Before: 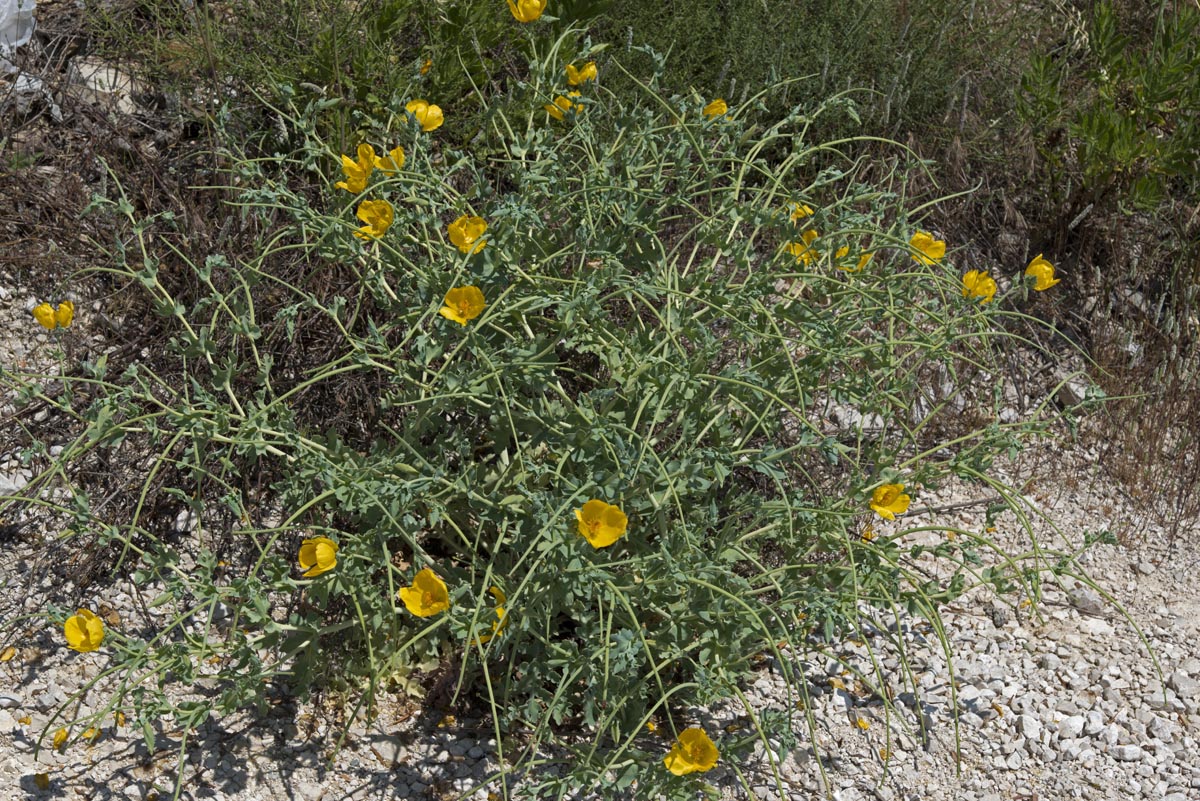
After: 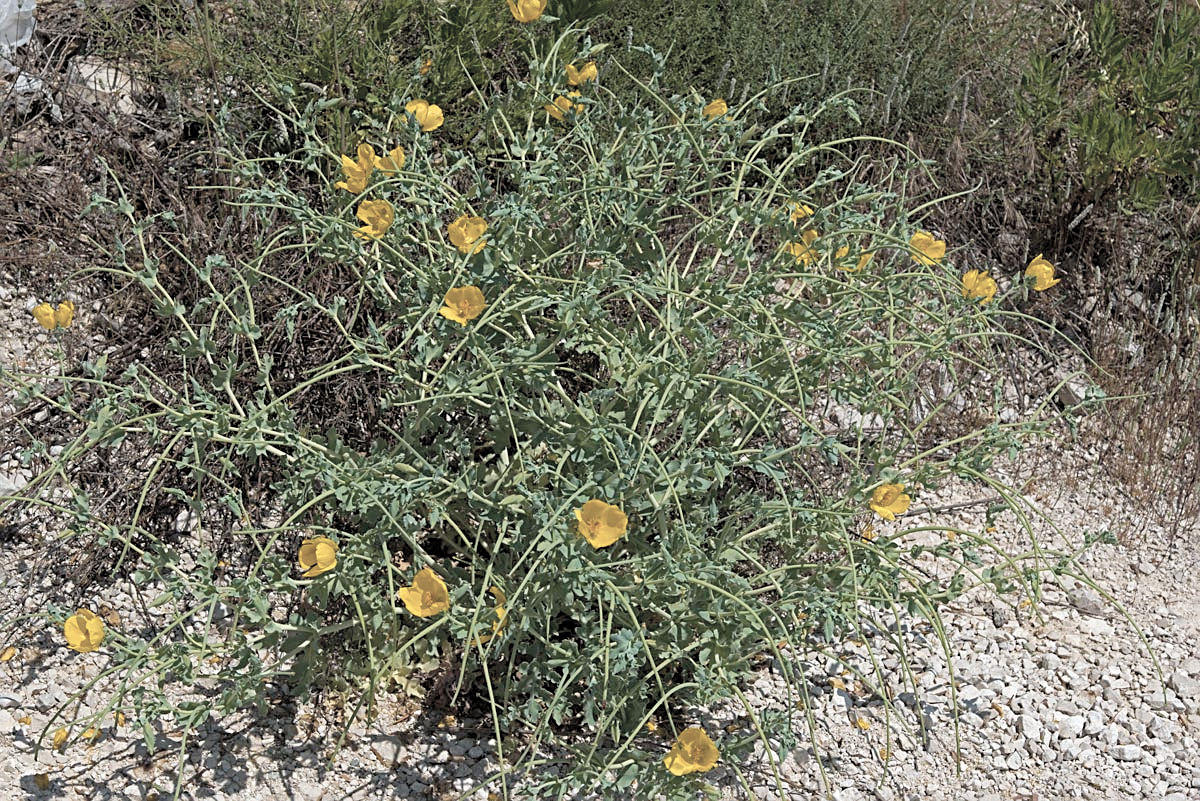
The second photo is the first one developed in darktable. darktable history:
contrast brightness saturation: brightness 0.18, saturation -0.5
color balance rgb: perceptual saturation grading › global saturation 25%, global vibrance 20%
sharpen: on, module defaults
